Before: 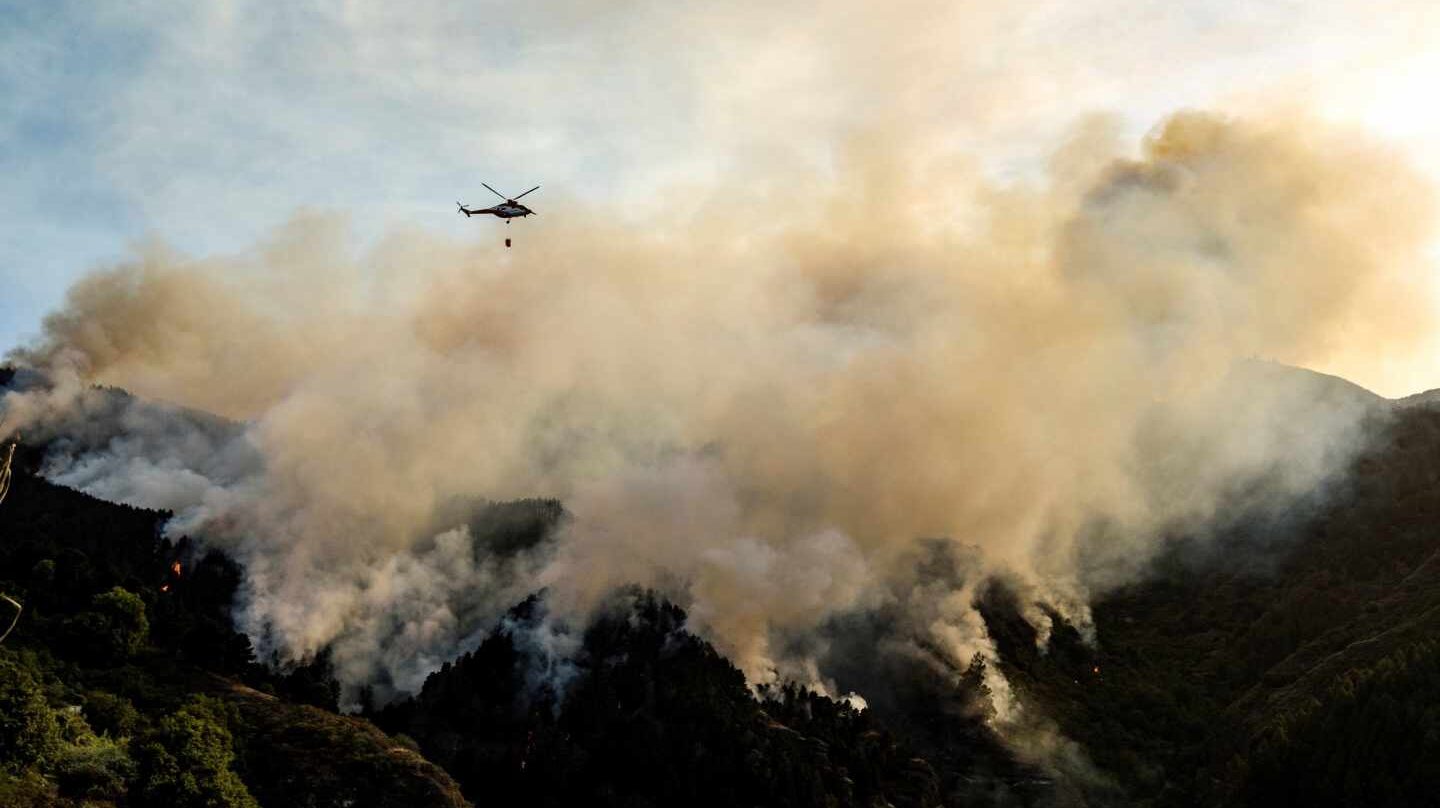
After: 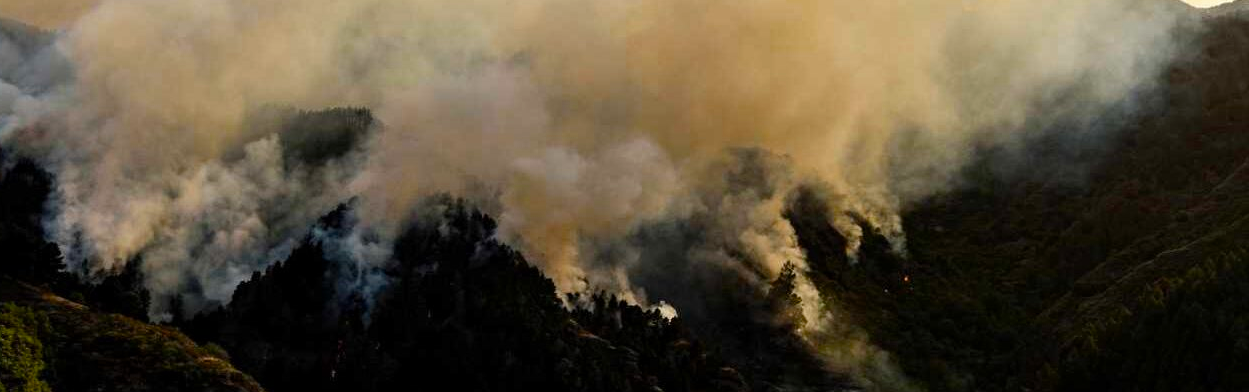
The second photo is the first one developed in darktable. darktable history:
crop and rotate: left 13.239%, top 48.476%, bottom 2.916%
color balance rgb: perceptual saturation grading › global saturation 19.341%, saturation formula JzAzBz (2021)
